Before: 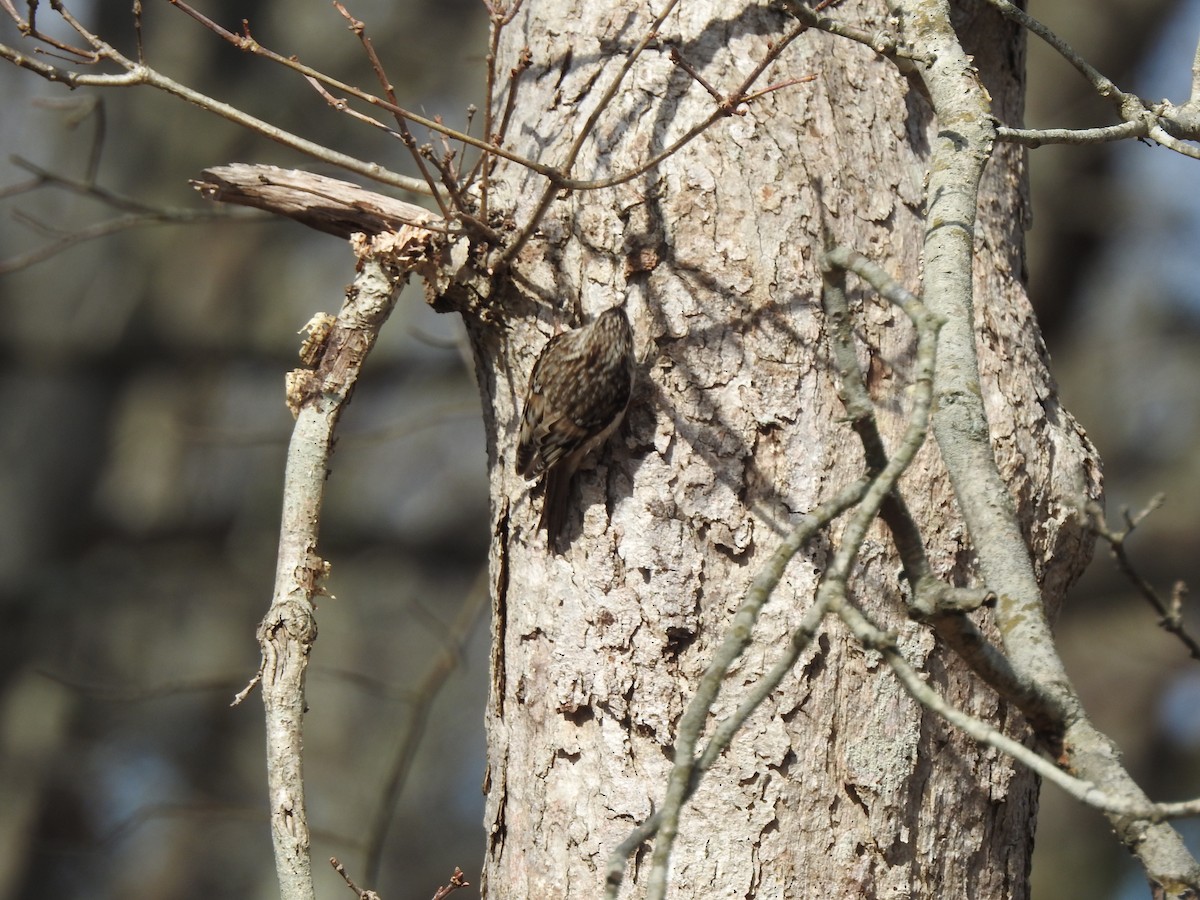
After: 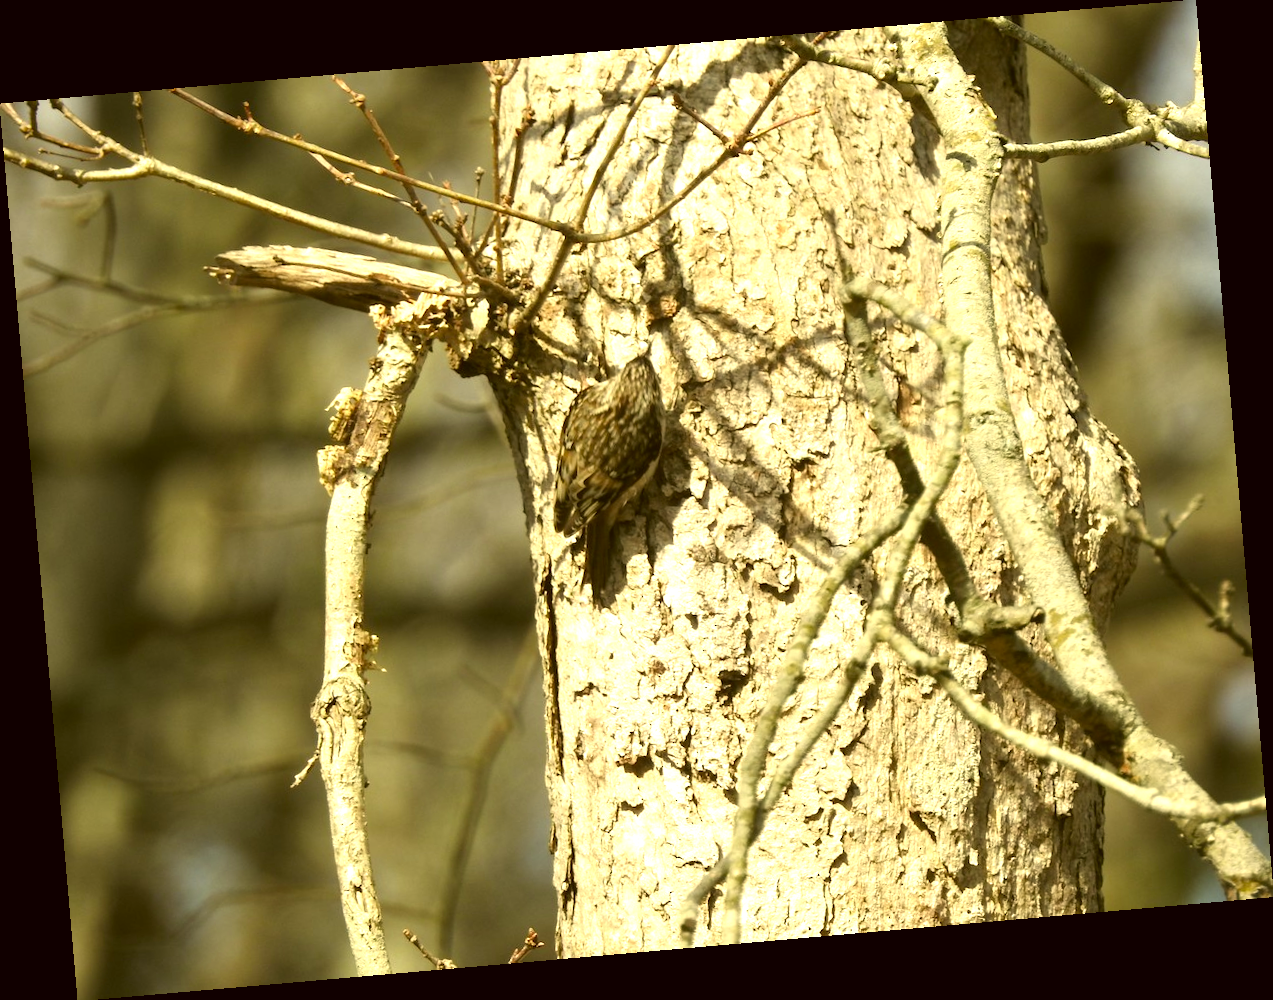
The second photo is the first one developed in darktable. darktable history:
color correction: highlights a* 0.162, highlights b* 29.53, shadows a* -0.162, shadows b* 21.09
exposure: black level correction 0, exposure 0.7 EV, compensate exposure bias true, compensate highlight preservation false
shadows and highlights: shadows -12.5, white point adjustment 4, highlights 28.33
rotate and perspective: rotation -4.98°, automatic cropping off
